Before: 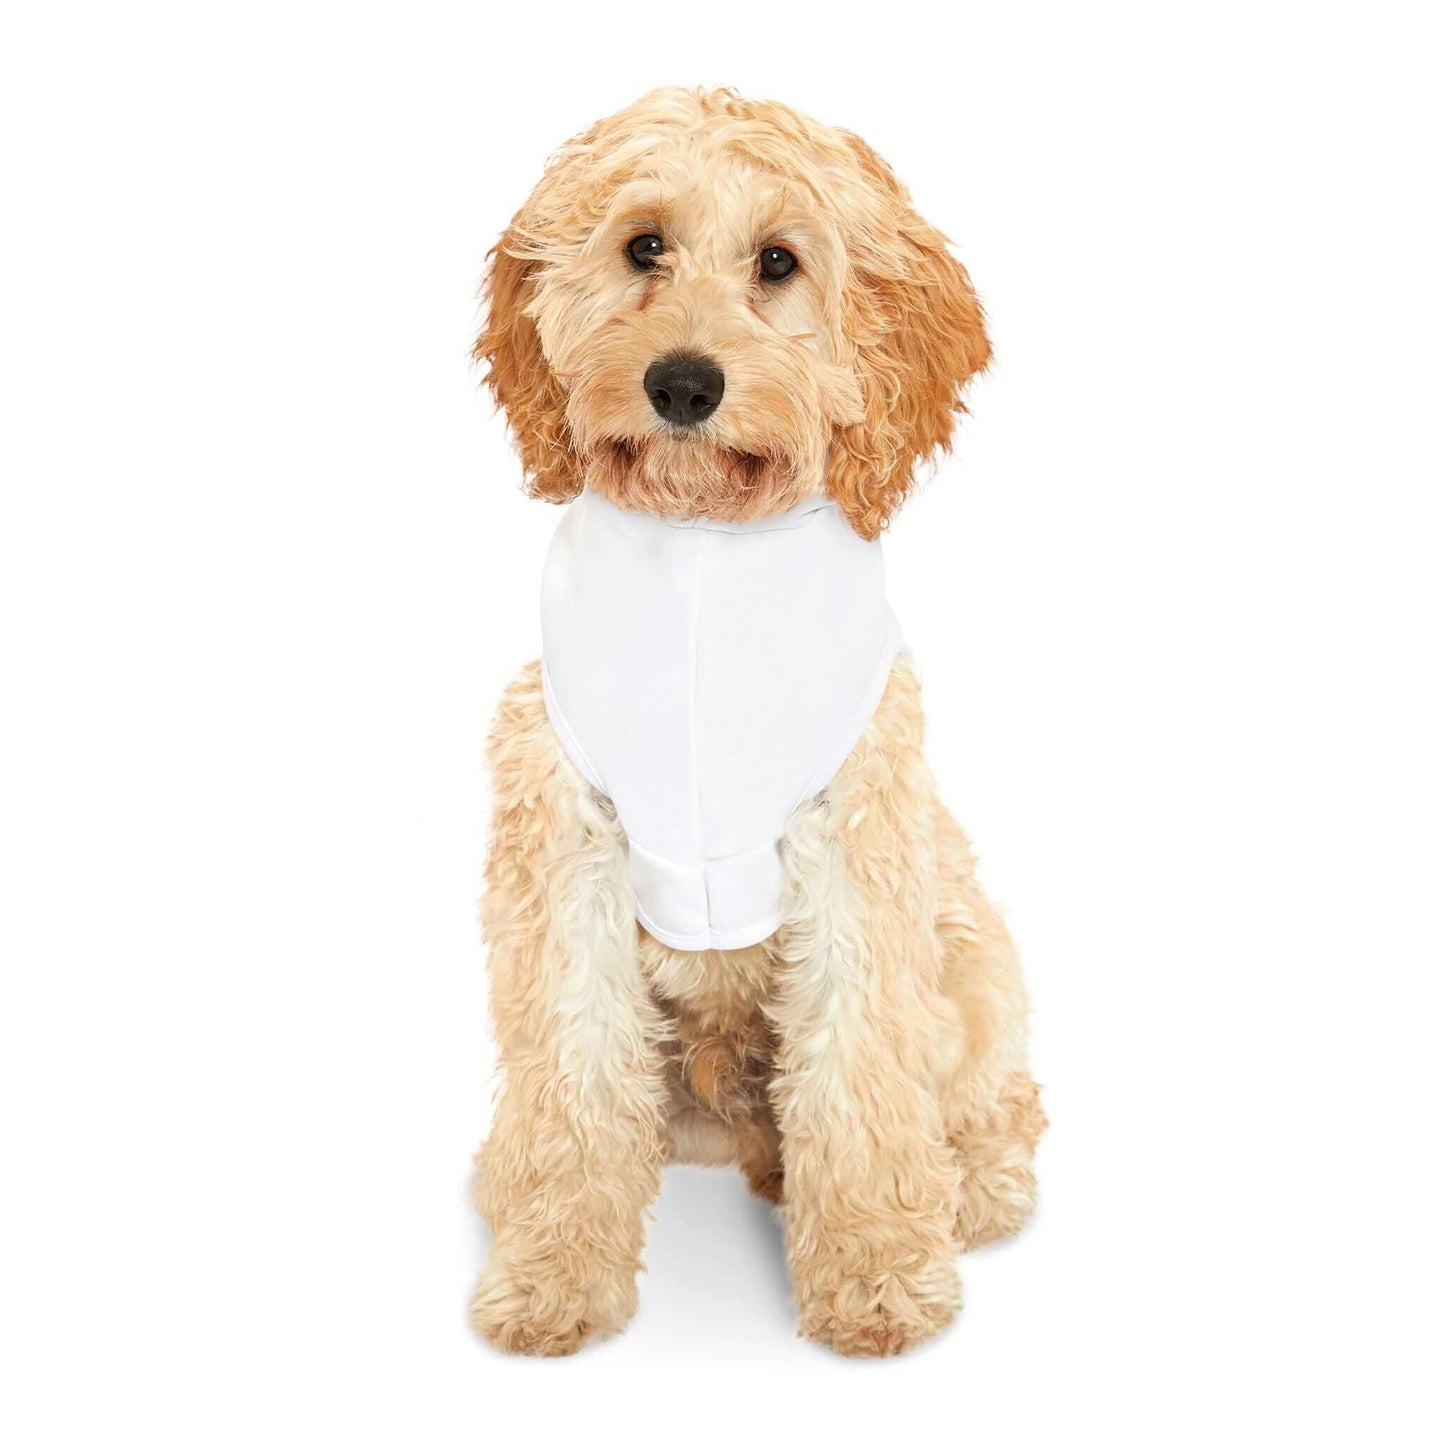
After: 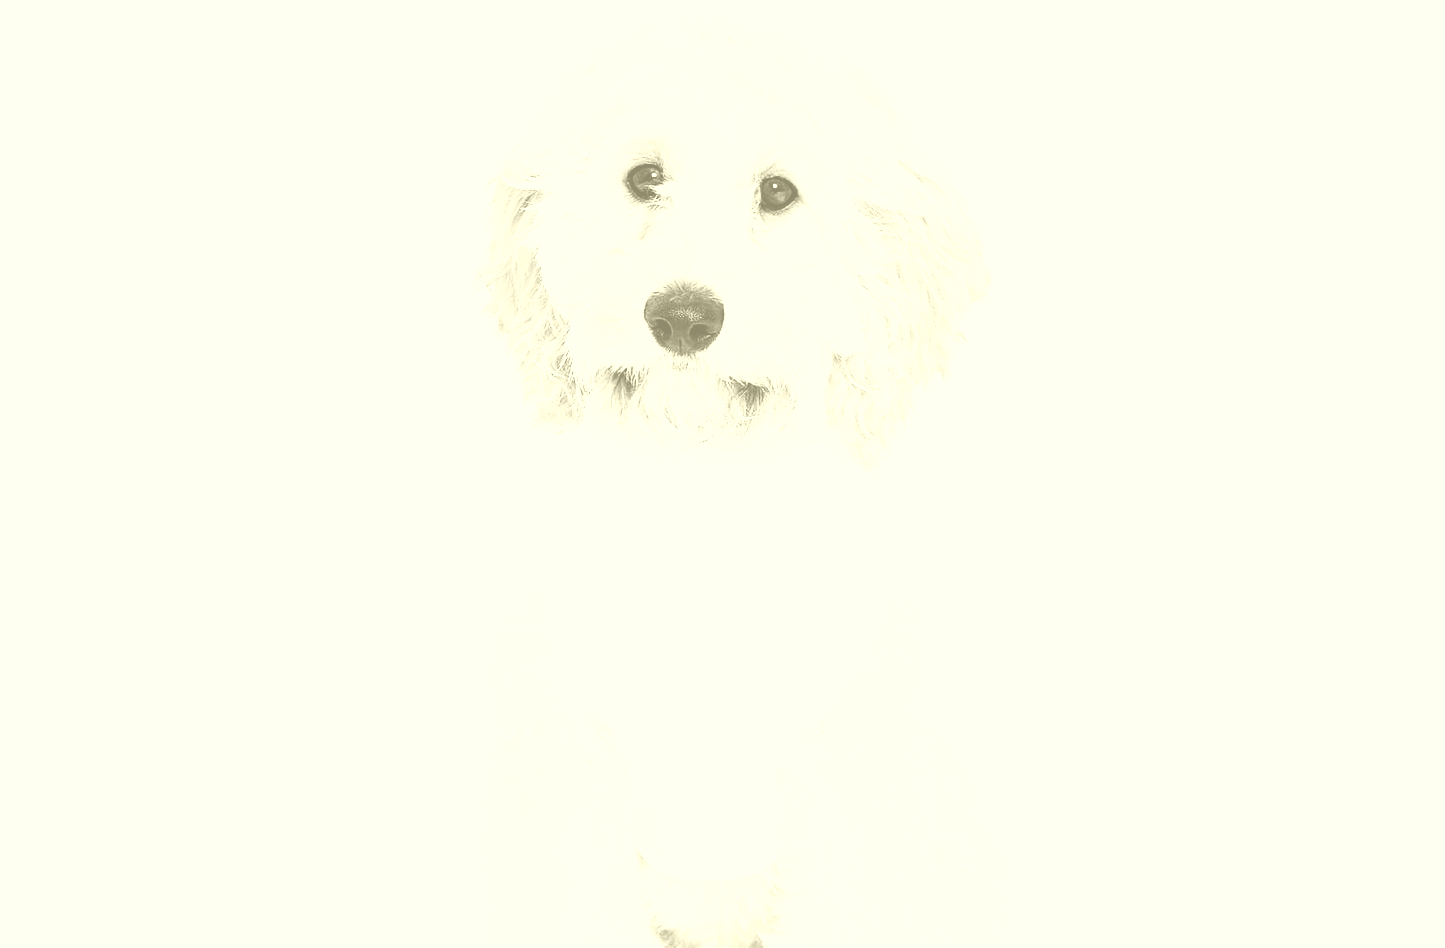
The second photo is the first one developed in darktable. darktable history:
exposure: exposure 0.2 EV, compensate highlight preservation false
colorize: hue 43.2°, saturation 40%, version 1
contrast brightness saturation: contrast 0.22
base curve: curves: ch0 [(0, 0.003) (0.001, 0.002) (0.006, 0.004) (0.02, 0.022) (0.048, 0.086) (0.094, 0.234) (0.162, 0.431) (0.258, 0.629) (0.385, 0.8) (0.548, 0.918) (0.751, 0.988) (1, 1)], preserve colors none
crop and rotate: top 4.848%, bottom 29.503%
rgb curve: mode RGB, independent channels
